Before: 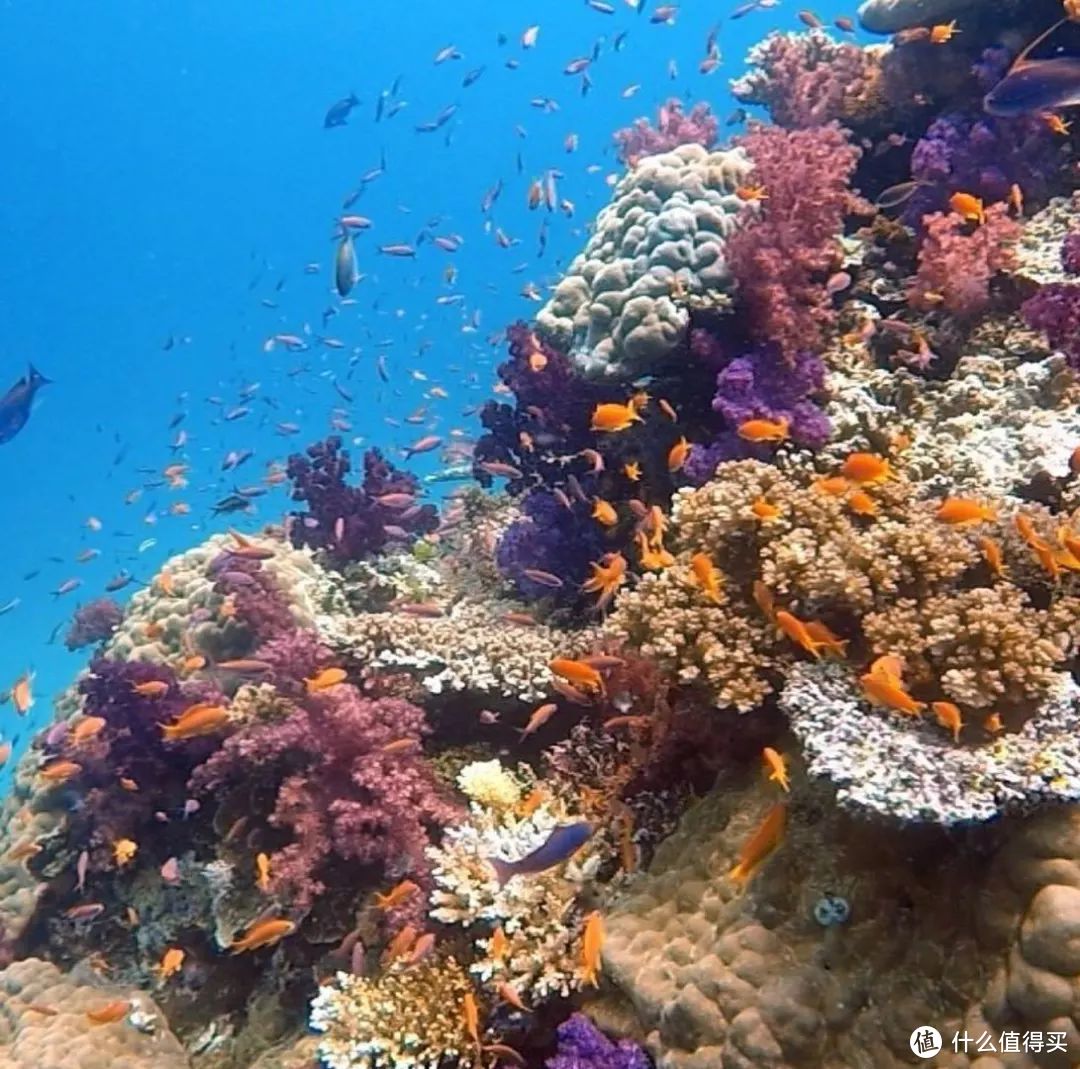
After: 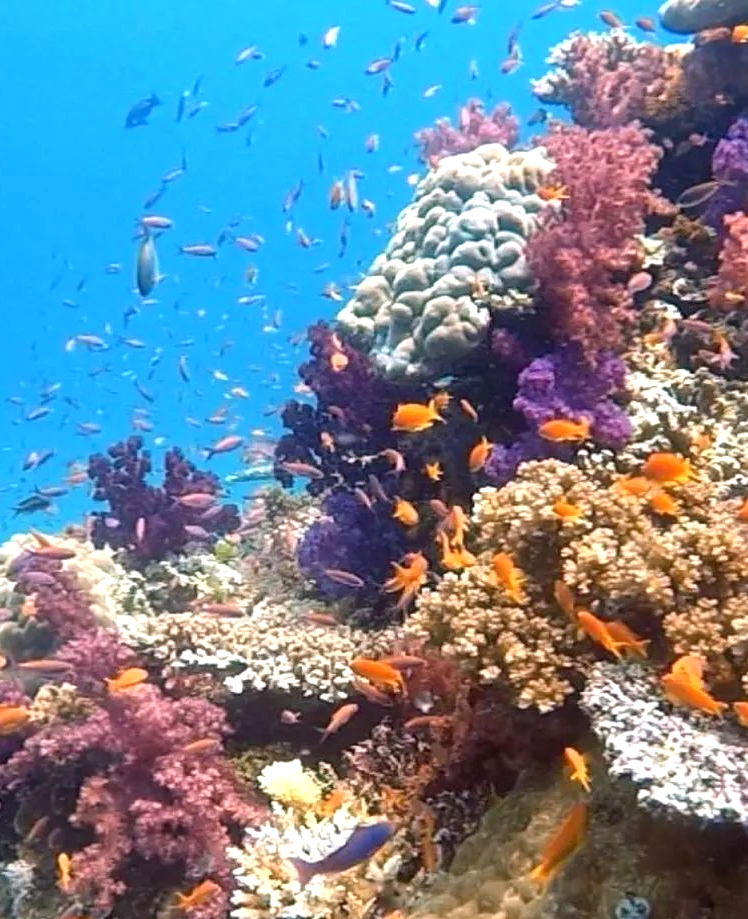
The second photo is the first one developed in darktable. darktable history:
exposure: black level correction 0.001, exposure 0.5 EV, compensate exposure bias true, compensate highlight preservation false
crop: left 18.479%, right 12.2%, bottom 13.971%
